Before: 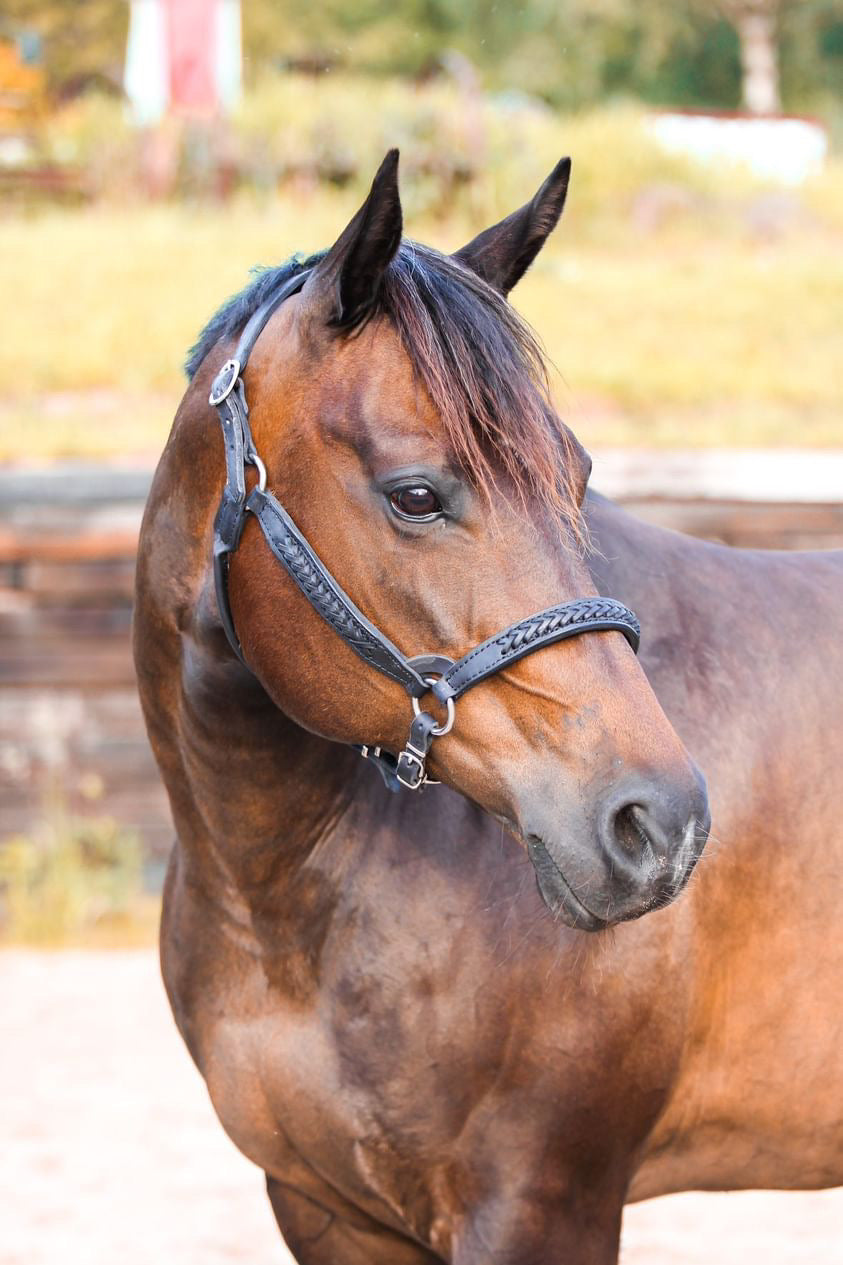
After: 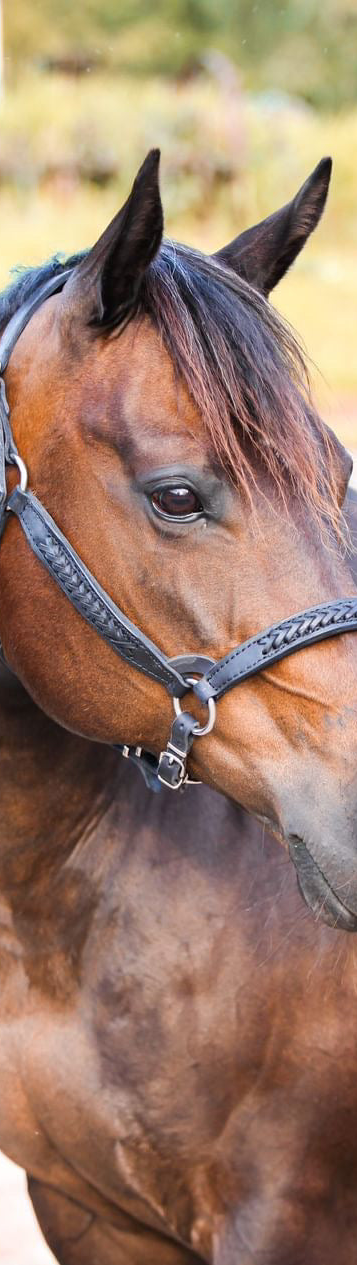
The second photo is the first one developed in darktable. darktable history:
crop: left 28.414%, right 29.177%
